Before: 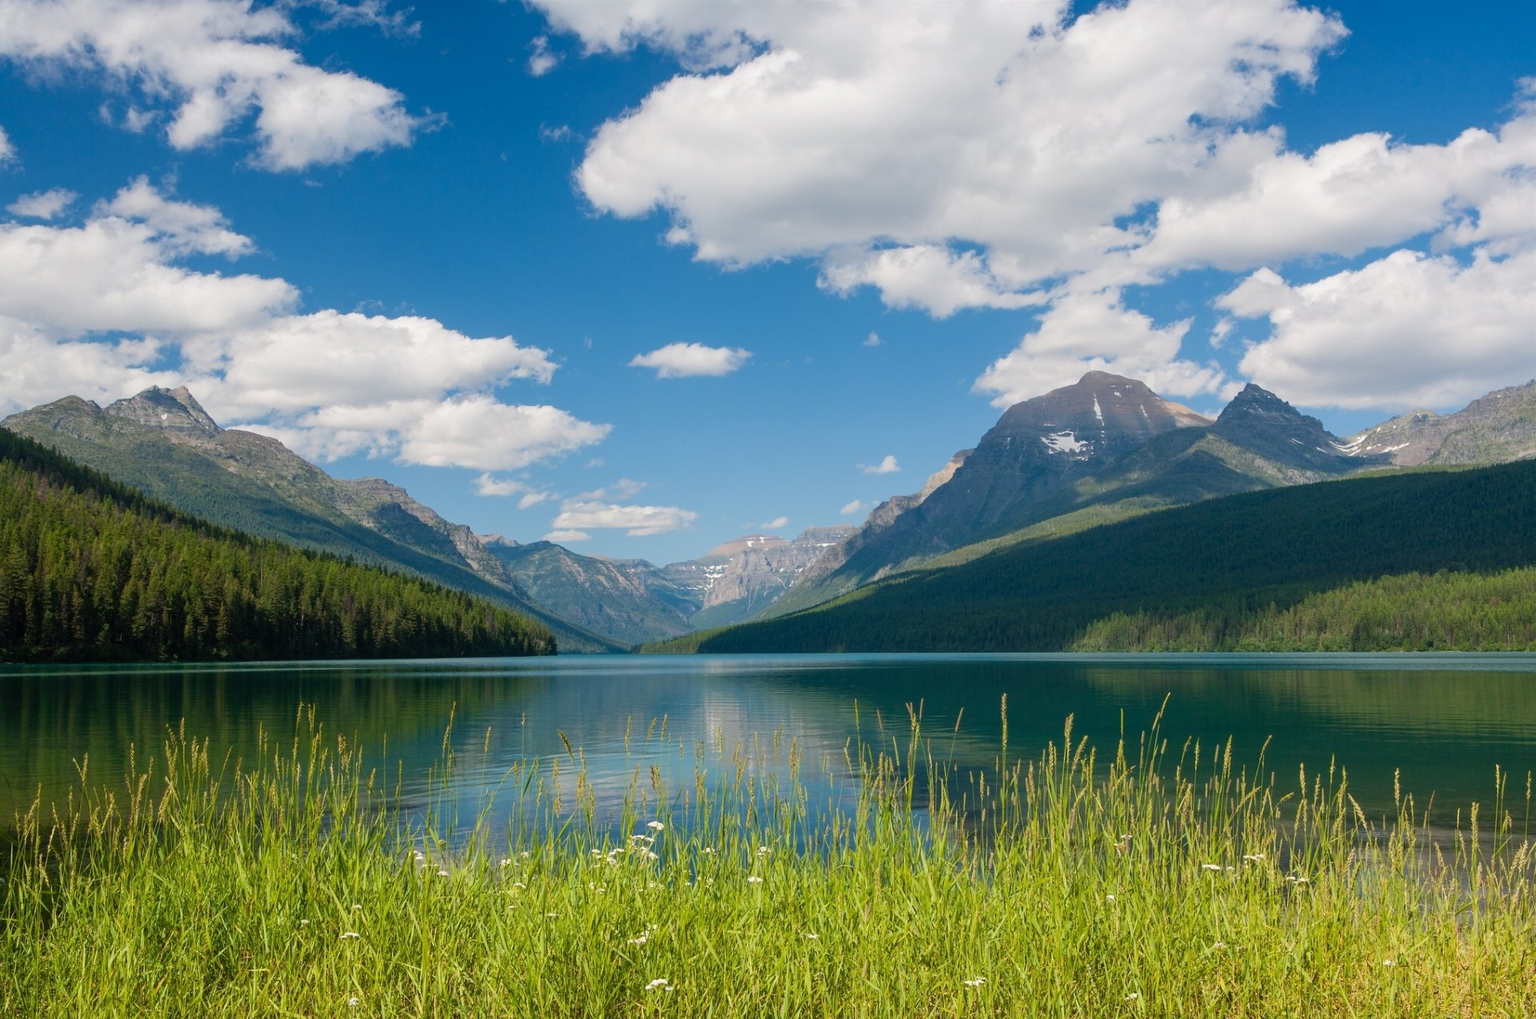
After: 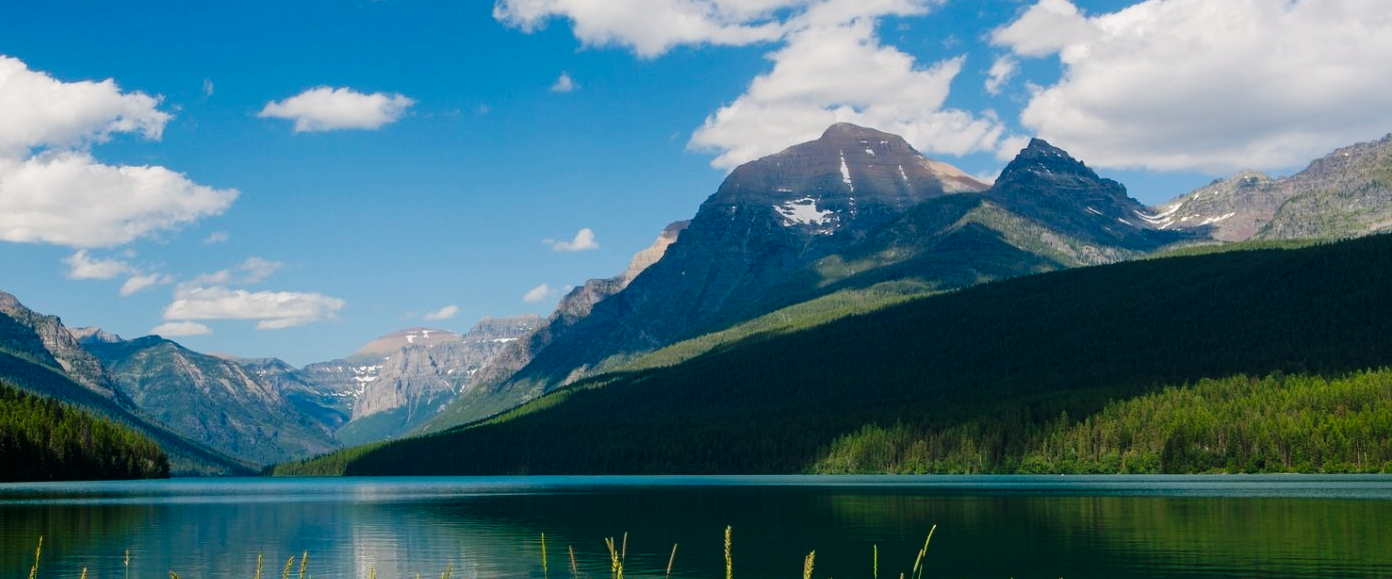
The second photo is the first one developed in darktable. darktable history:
tone curve: curves: ch0 [(0, 0) (0.106, 0.026) (0.275, 0.155) (0.392, 0.314) (0.513, 0.481) (0.657, 0.667) (1, 1)]; ch1 [(0, 0) (0.5, 0.511) (0.536, 0.579) (0.587, 0.69) (1, 1)]; ch2 [(0, 0) (0.5, 0.5) (0.55, 0.552) (0.625, 0.699) (1, 1)], preserve colors none
crop and rotate: left 27.481%, top 26.81%, bottom 27.697%
